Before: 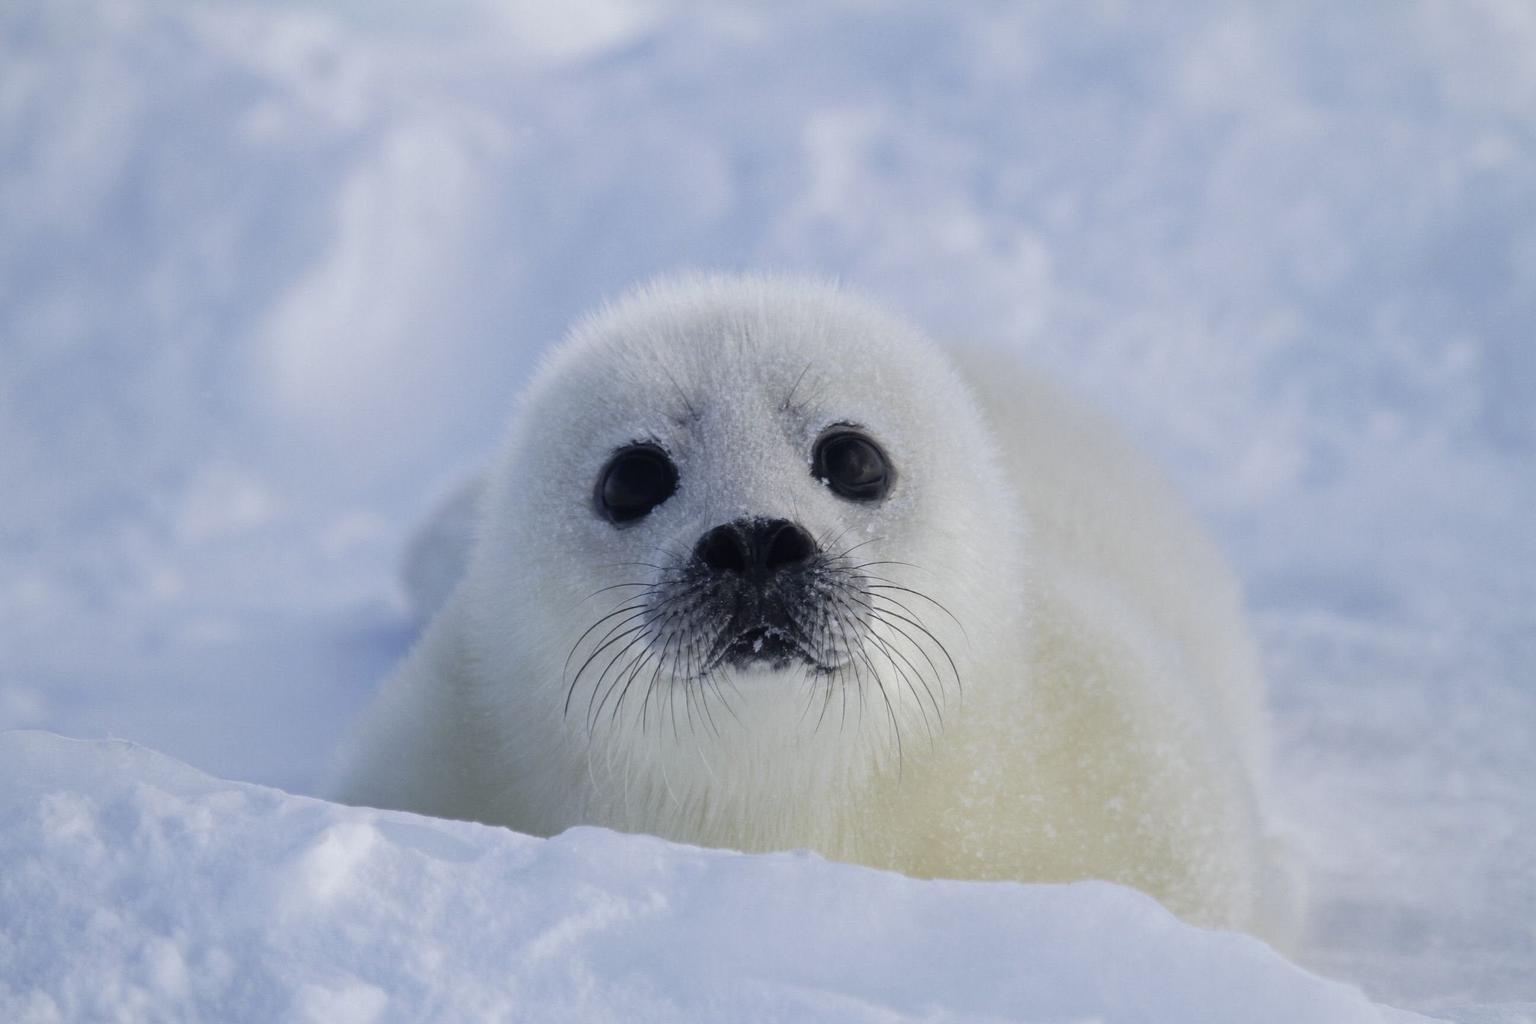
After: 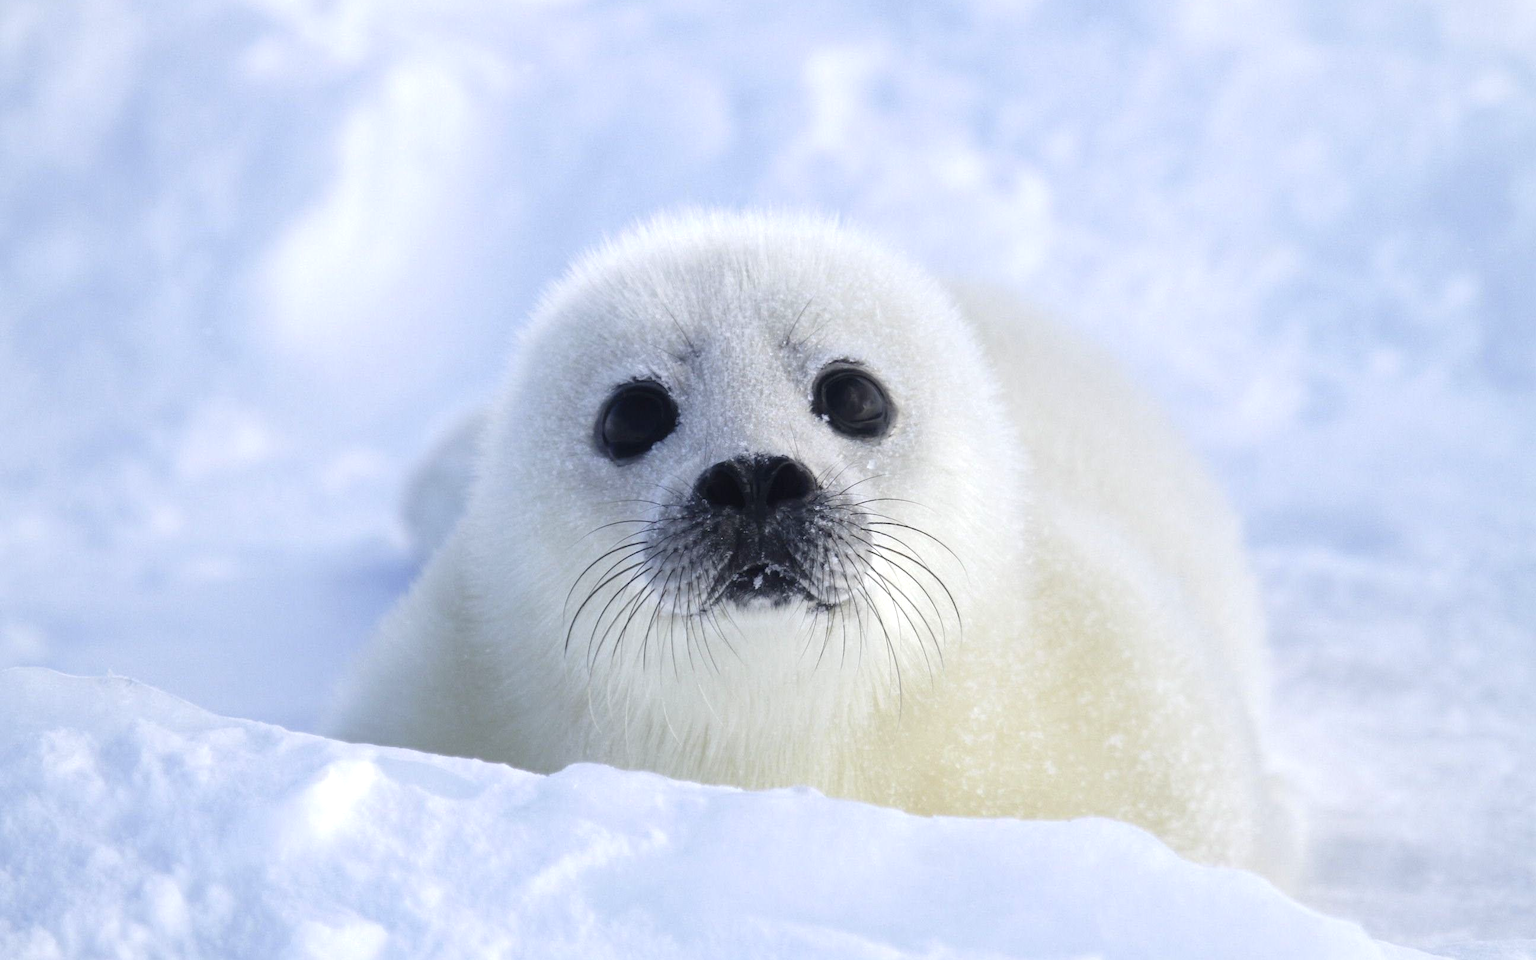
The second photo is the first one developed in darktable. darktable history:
crop and rotate: top 6.25%
exposure: black level correction 0, exposure 0.7 EV, compensate exposure bias true, compensate highlight preservation false
